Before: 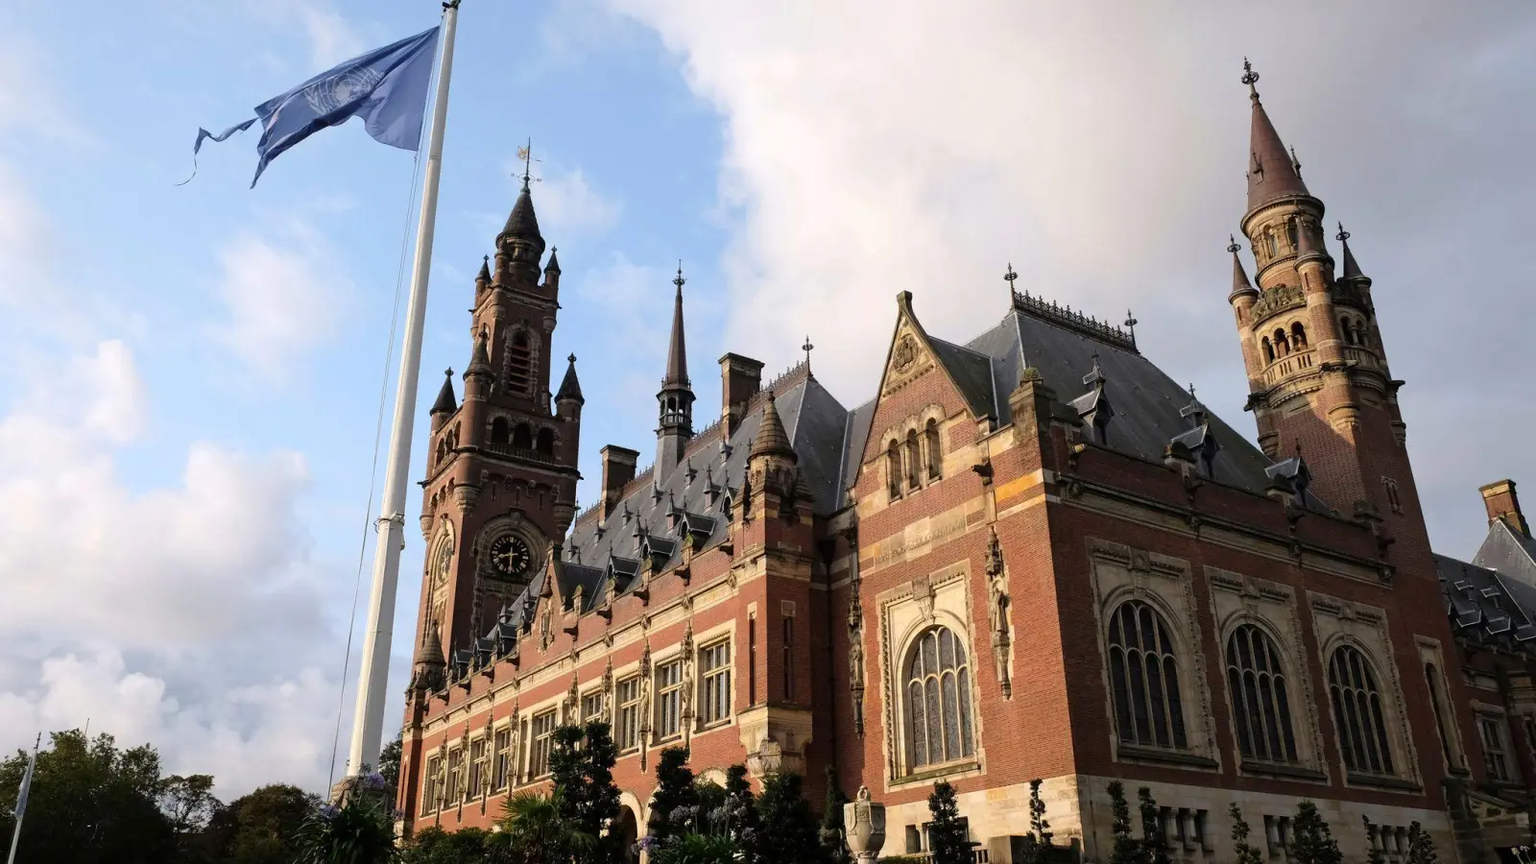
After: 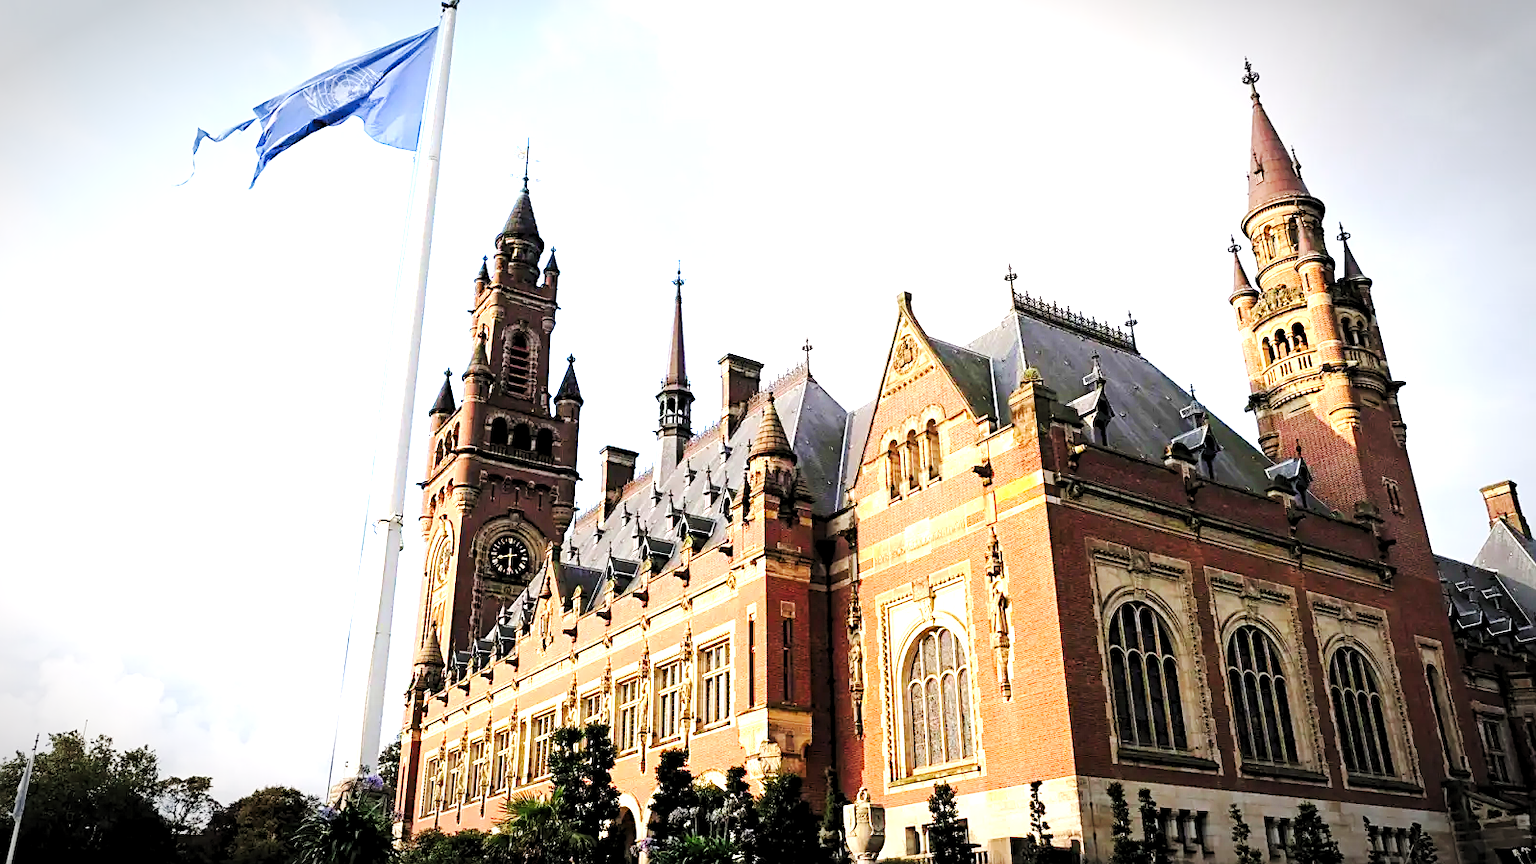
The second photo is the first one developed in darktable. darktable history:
sharpen: on, module defaults
crop and rotate: left 0.126%
vignetting: automatic ratio true
levels: levels [0.036, 0.364, 0.827]
base curve: curves: ch0 [(0, 0) (0.028, 0.03) (0.121, 0.232) (0.46, 0.748) (0.859, 0.968) (1, 1)], preserve colors none
